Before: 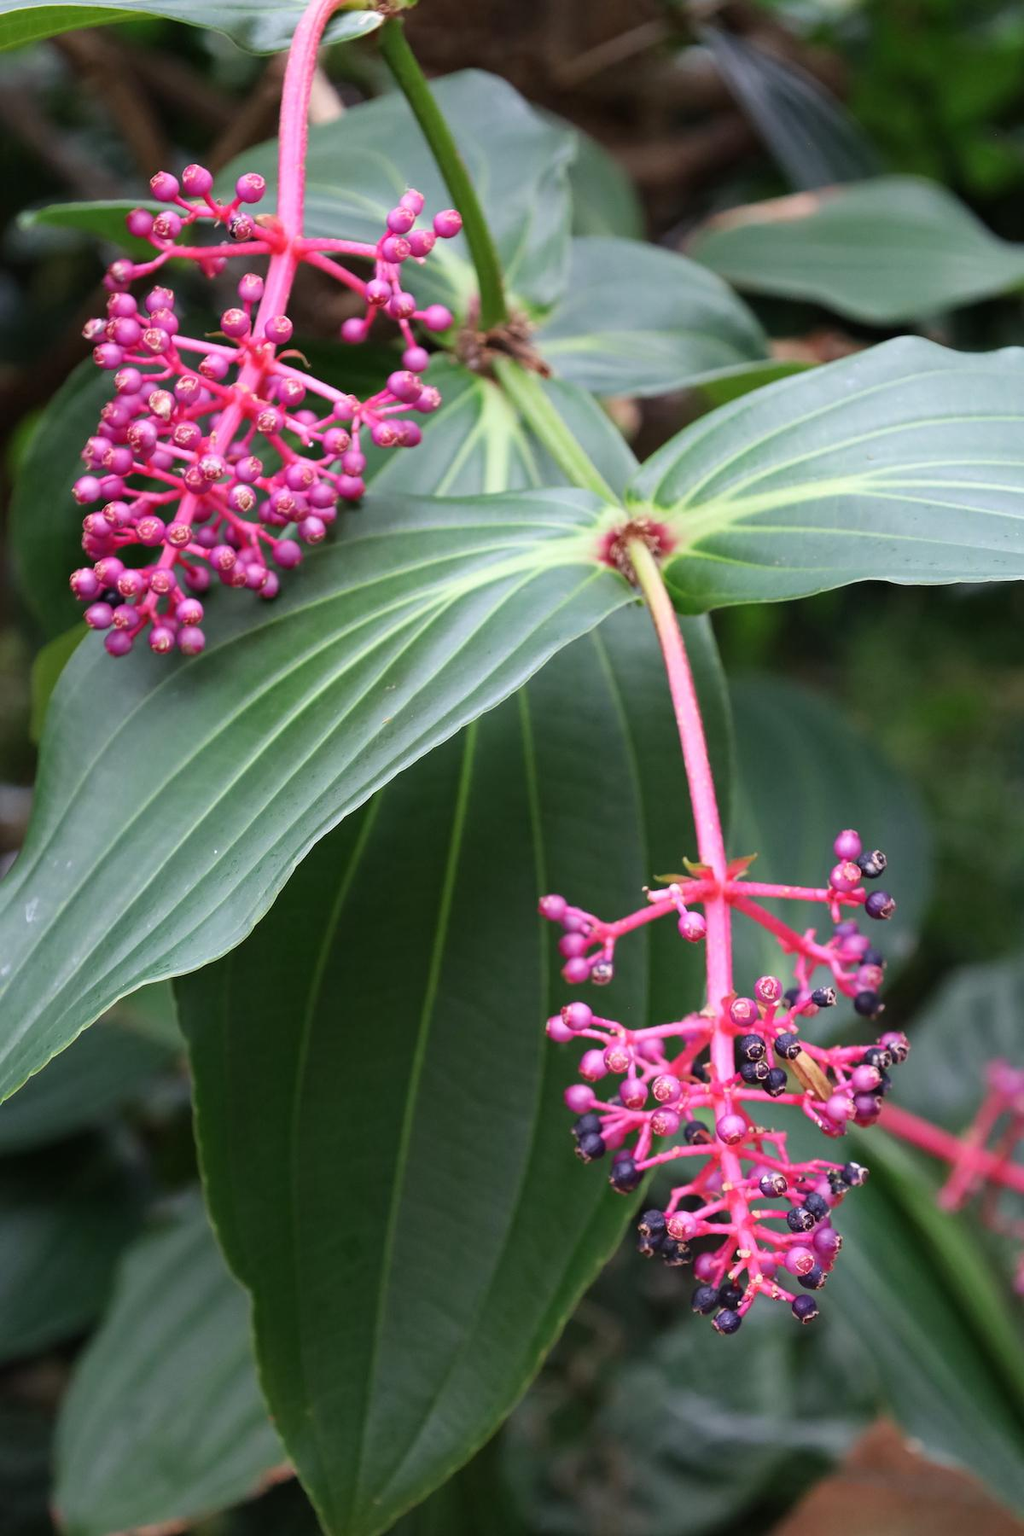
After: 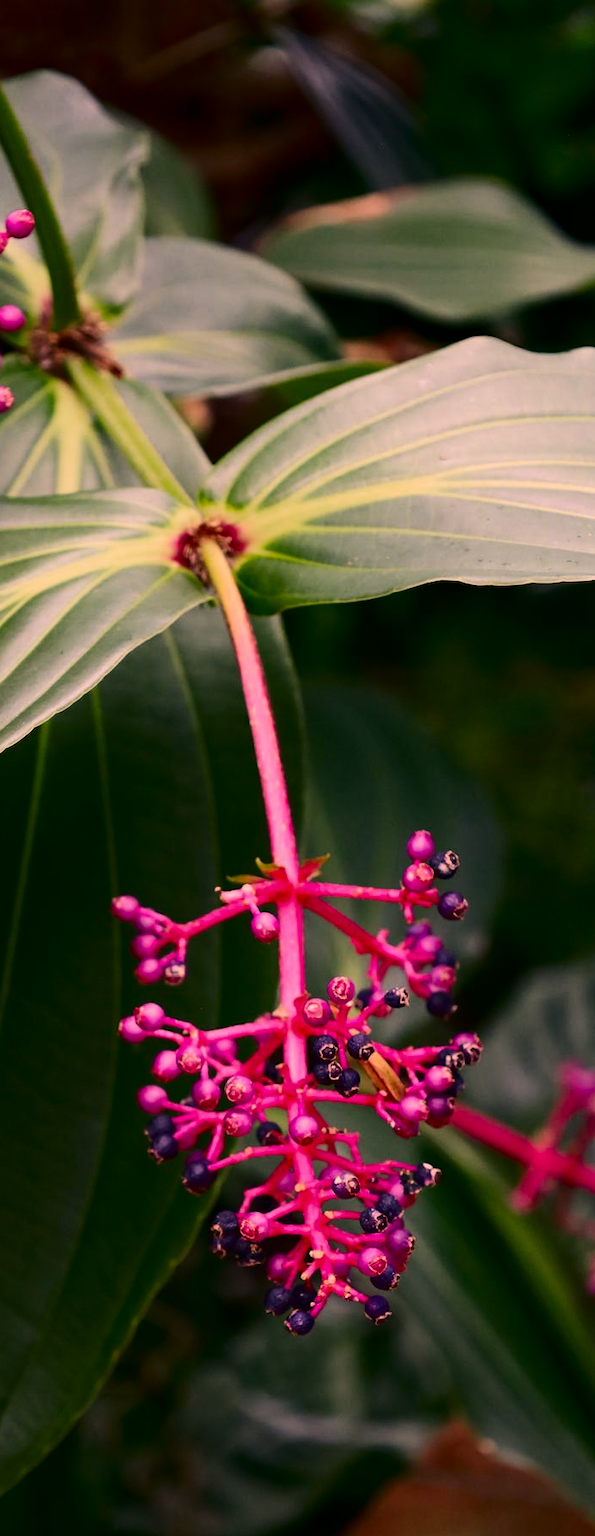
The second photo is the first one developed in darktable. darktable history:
color correction: highlights a* 21.88, highlights b* 22.32
crop: left 41.826%
contrast brightness saturation: contrast 0.236, brightness -0.226, saturation 0.142
color zones: curves: ch0 [(0, 0.425) (0.143, 0.422) (0.286, 0.42) (0.429, 0.419) (0.571, 0.419) (0.714, 0.42) (0.857, 0.422) (1, 0.425)]
